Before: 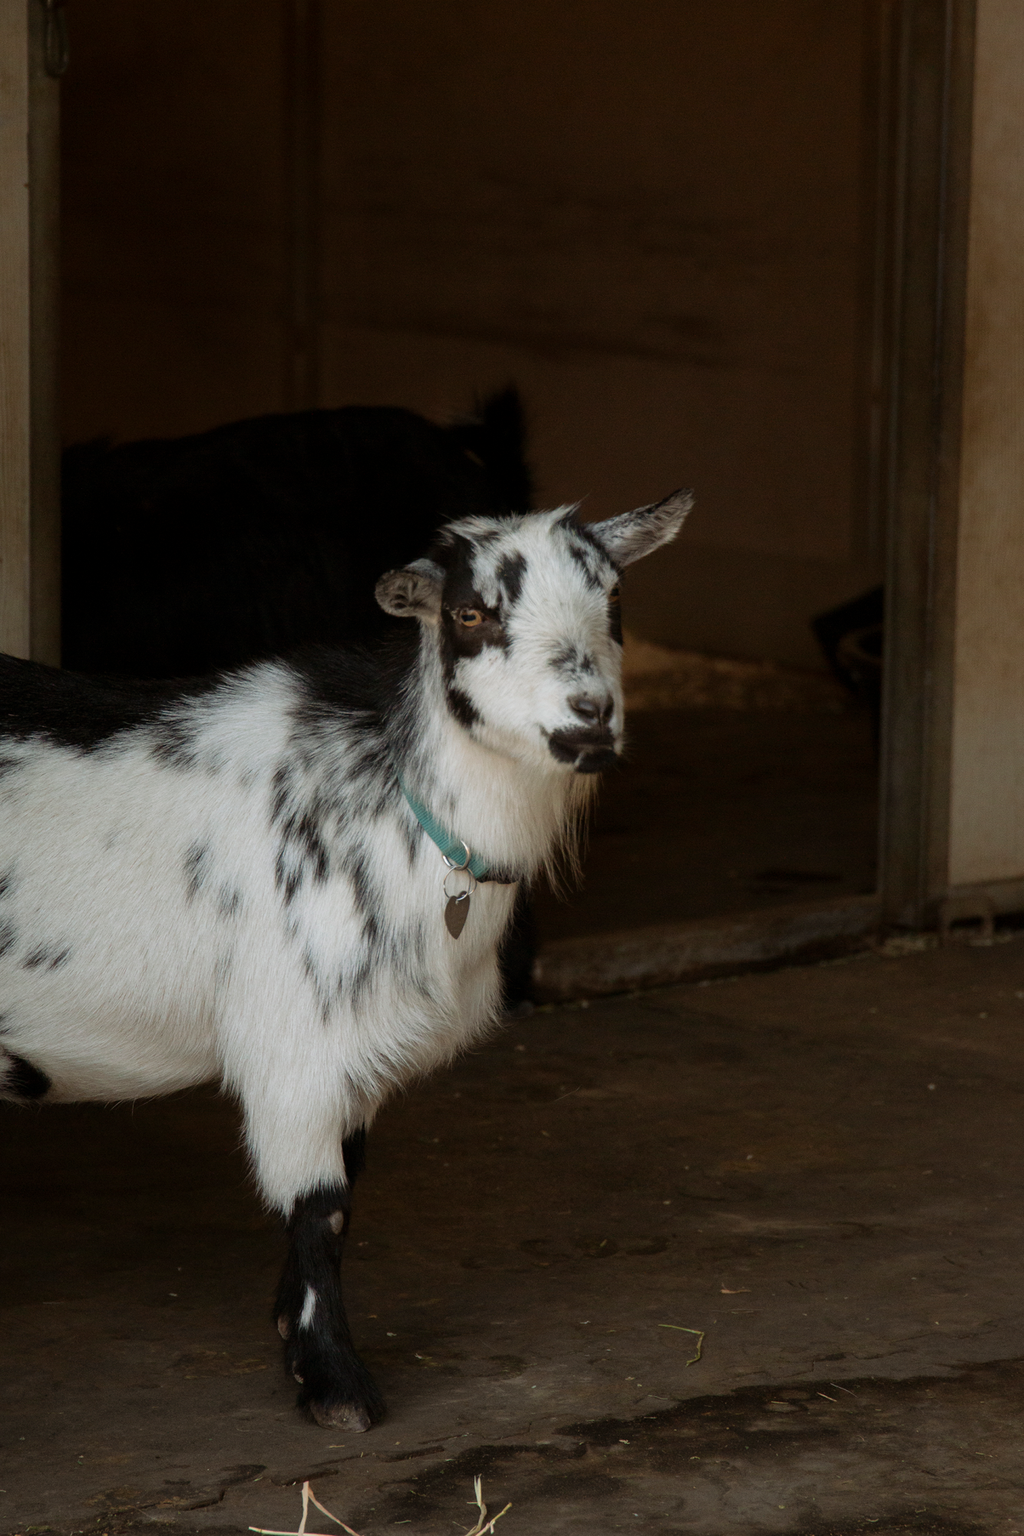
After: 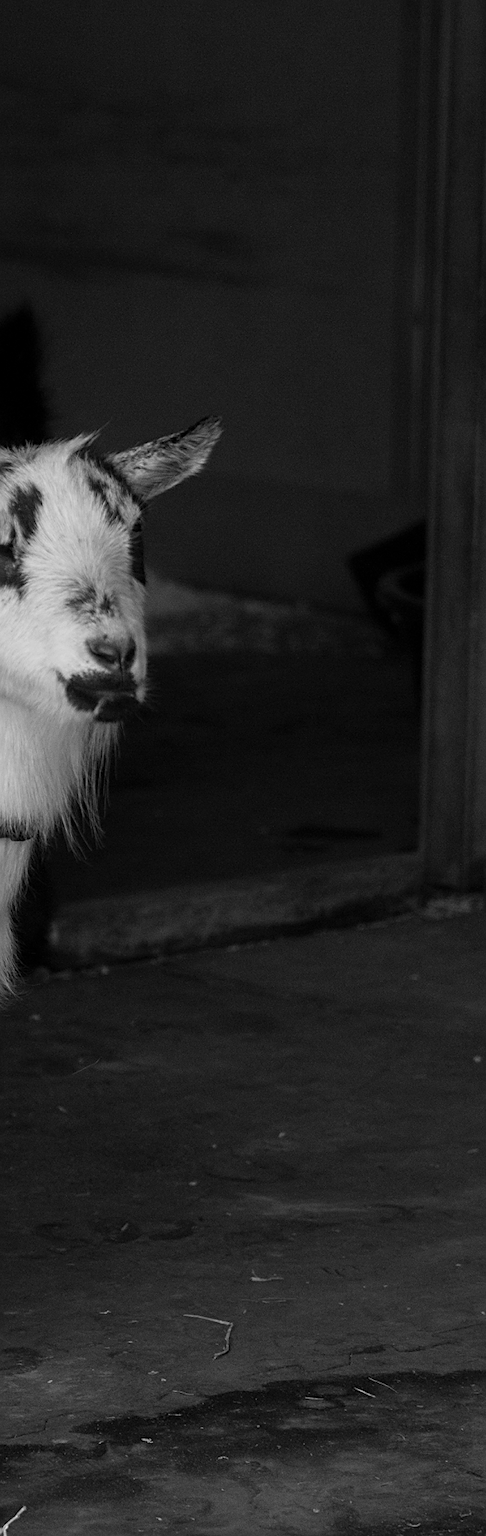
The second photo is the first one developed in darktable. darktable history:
crop: left 47.628%, top 6.643%, right 7.874%
monochrome: on, module defaults
sharpen: on, module defaults
